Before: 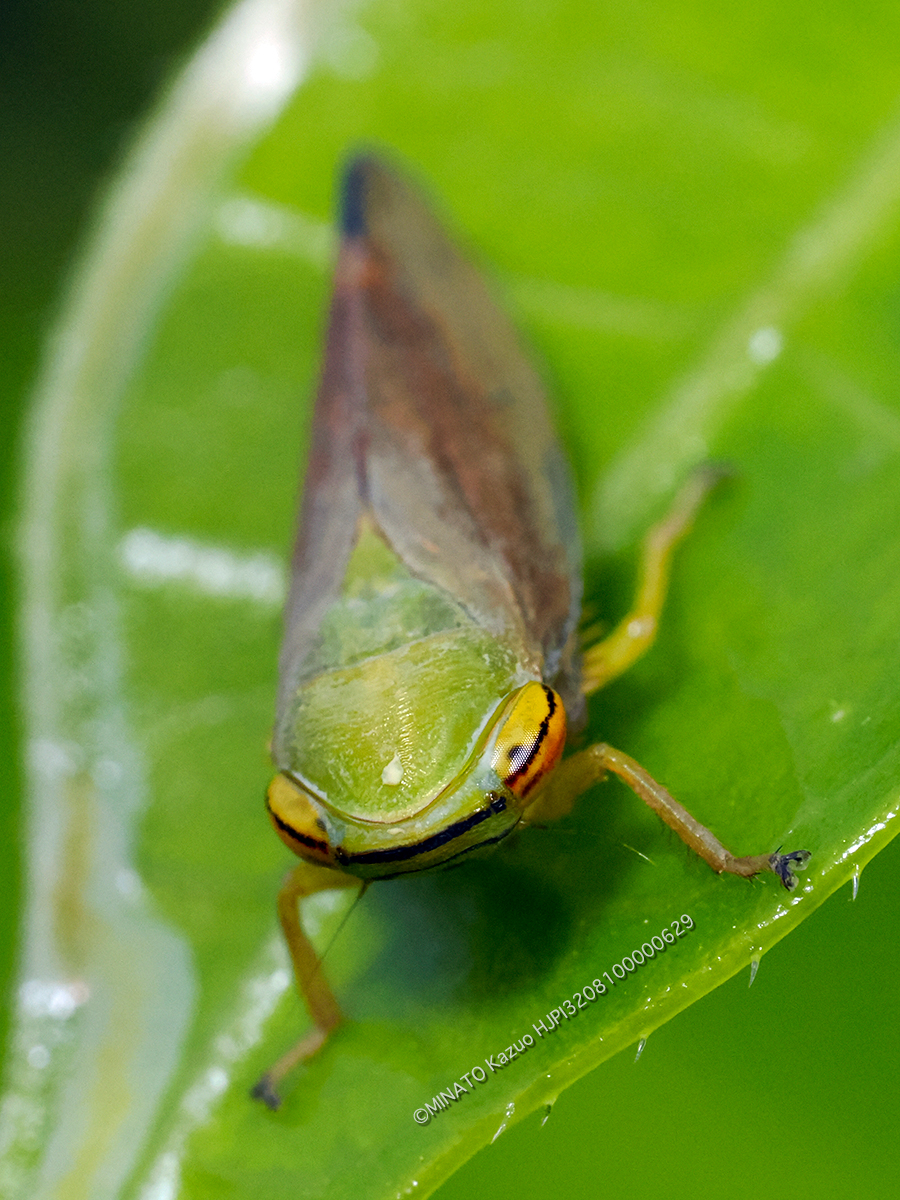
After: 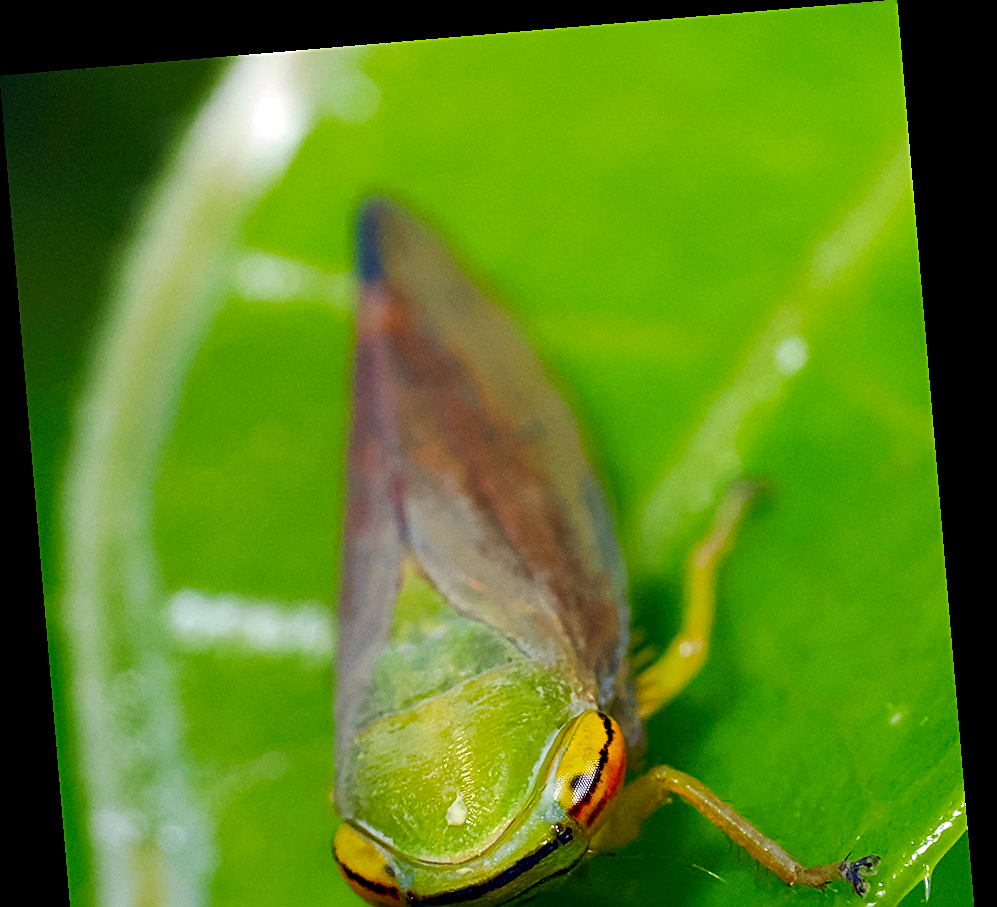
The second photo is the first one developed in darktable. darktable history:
rotate and perspective: rotation -4.86°, automatic cropping off
crop: bottom 28.576%
color correction: saturation 1.32
sharpen: on, module defaults
